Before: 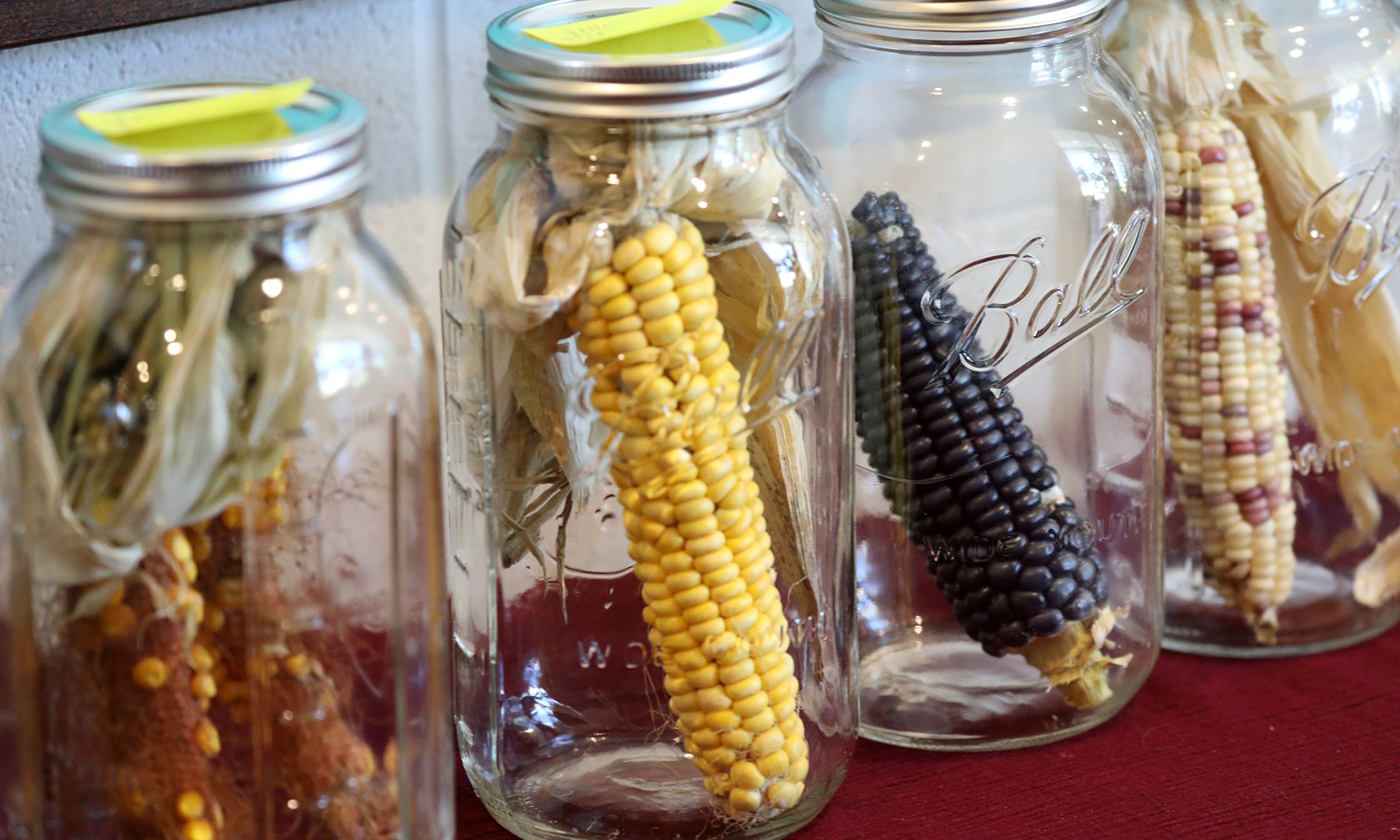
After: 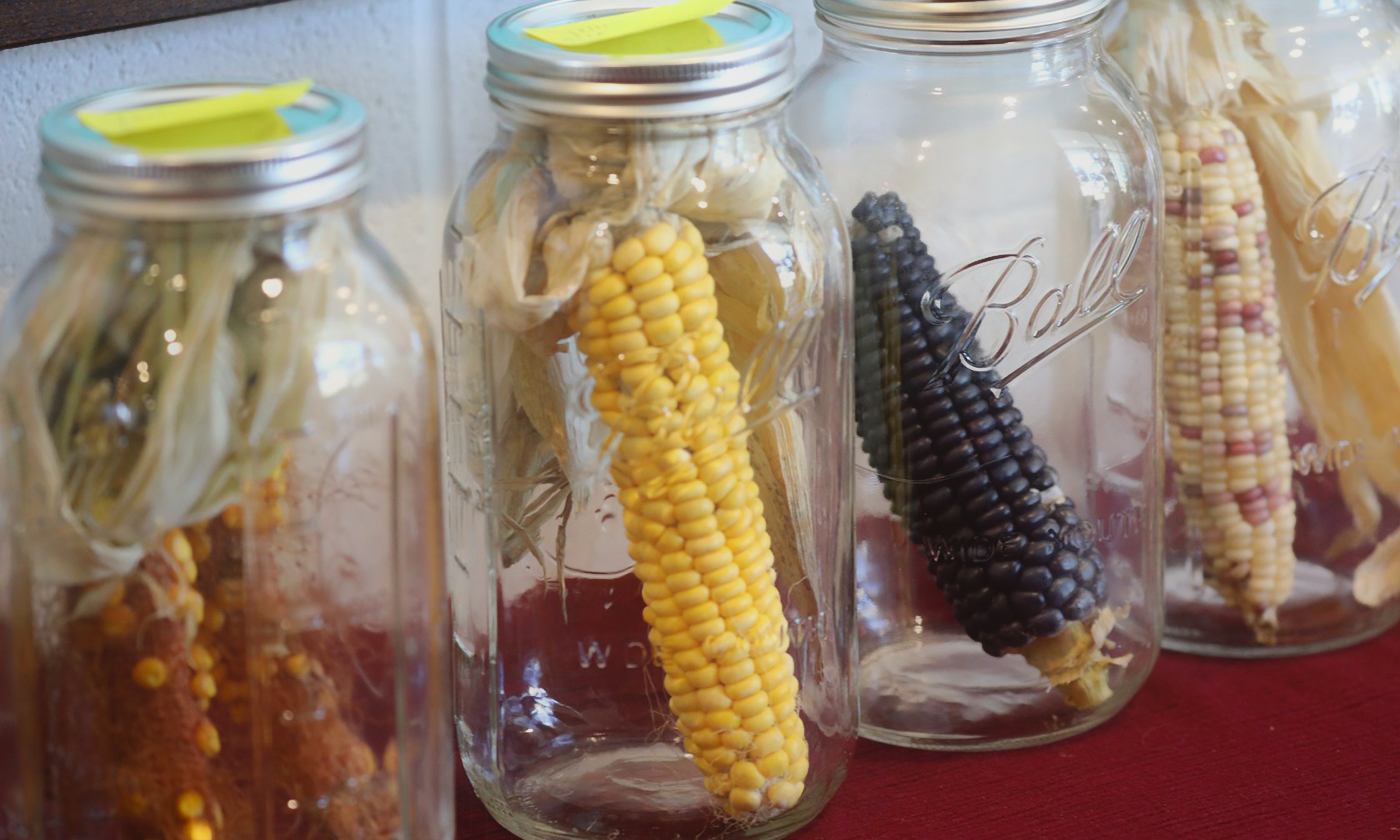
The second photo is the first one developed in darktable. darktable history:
contrast equalizer: octaves 7, y [[0.6 ×6], [0.55 ×6], [0 ×6], [0 ×6], [0 ×6]], mix -1
tone equalizer: -8 EV -1.84 EV, -7 EV -1.16 EV, -6 EV -1.62 EV, smoothing diameter 25%, edges refinement/feathering 10, preserve details guided filter
